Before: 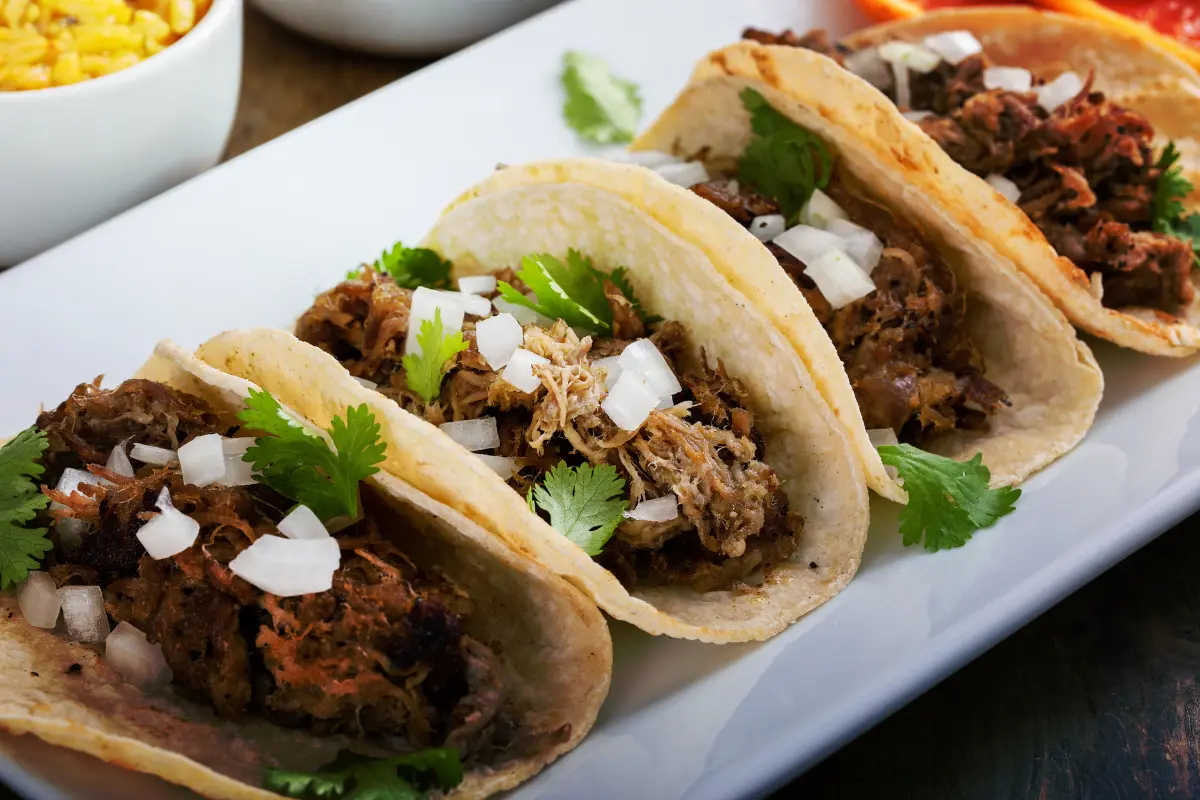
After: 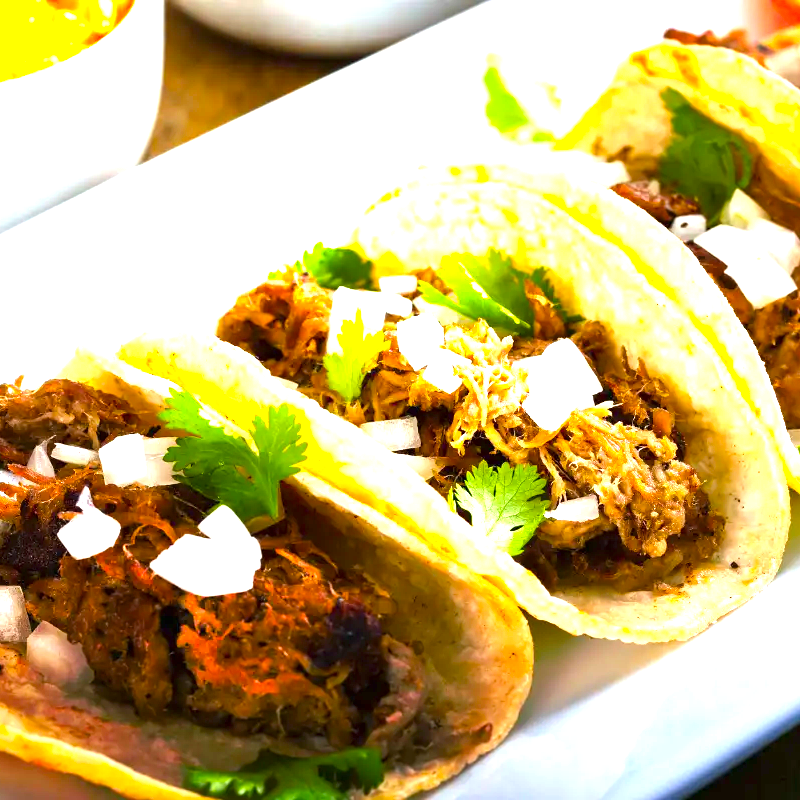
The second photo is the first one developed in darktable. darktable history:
exposure: black level correction 0, exposure 1.75 EV, compensate exposure bias true, compensate highlight preservation false
crop and rotate: left 6.617%, right 26.717%
color balance rgb: perceptual saturation grading › global saturation 30%, global vibrance 20%
contrast brightness saturation: saturation 0.13
